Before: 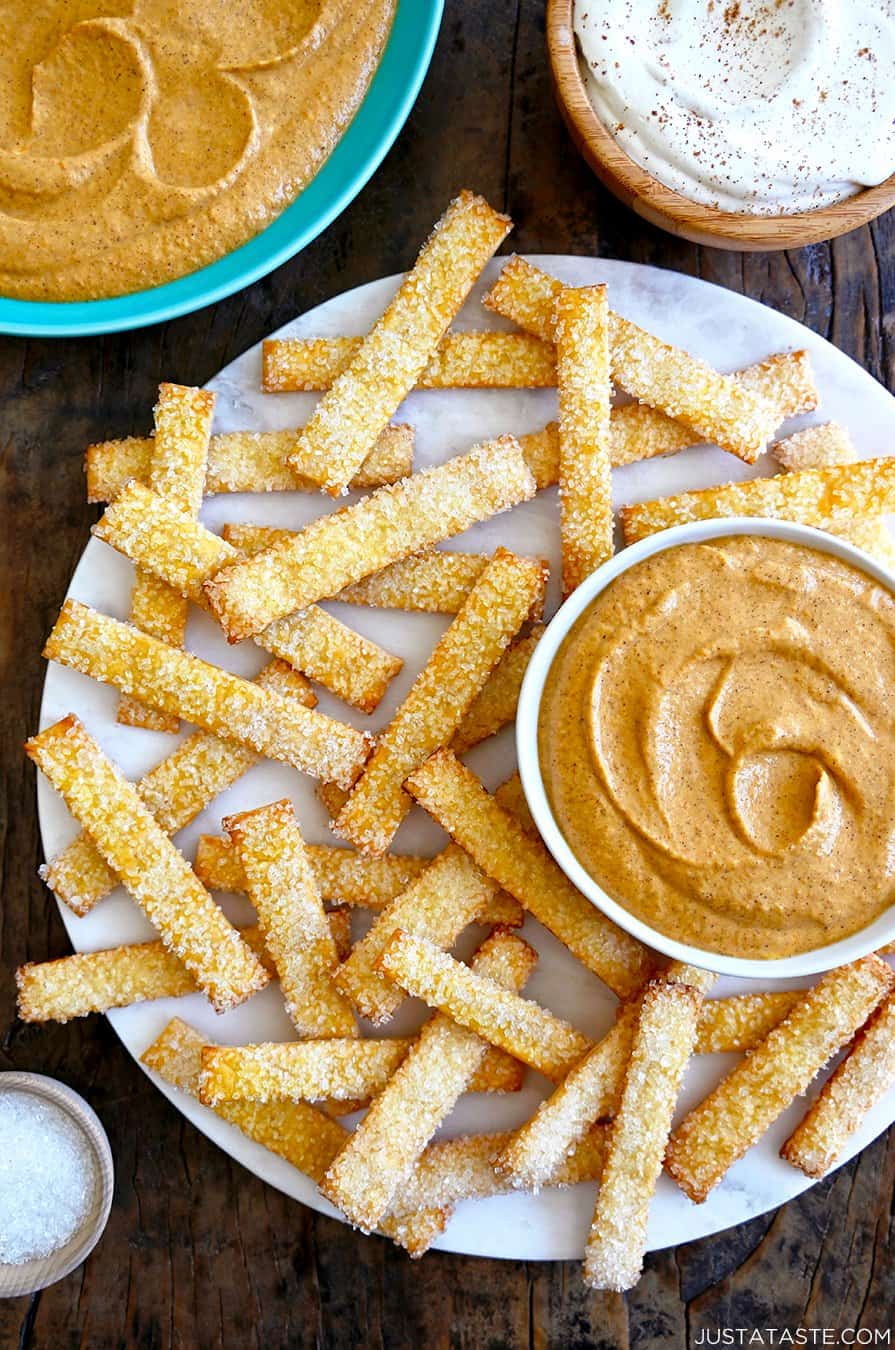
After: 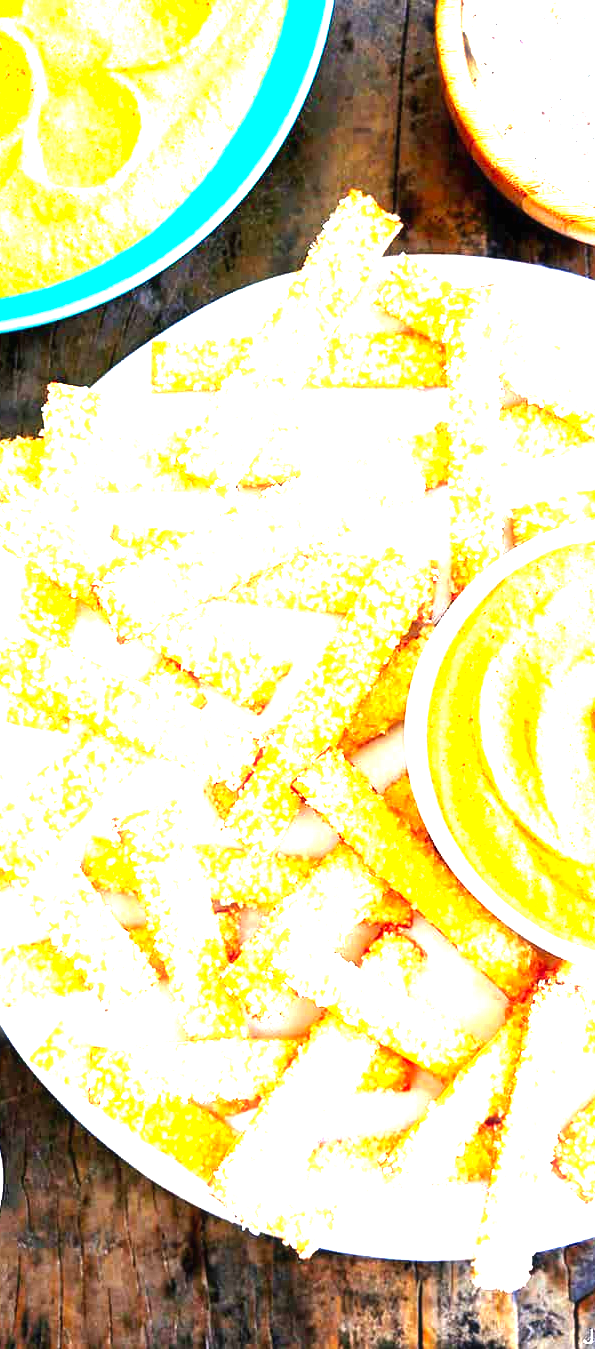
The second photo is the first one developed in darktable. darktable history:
levels: black 3.79%, levels [0, 0.281, 0.562]
crop and rotate: left 12.534%, right 20.948%
haze removal: strength -0.036, compatibility mode true, adaptive false
exposure: black level correction 0, exposure 1 EV, compensate exposure bias true, compensate highlight preservation false
